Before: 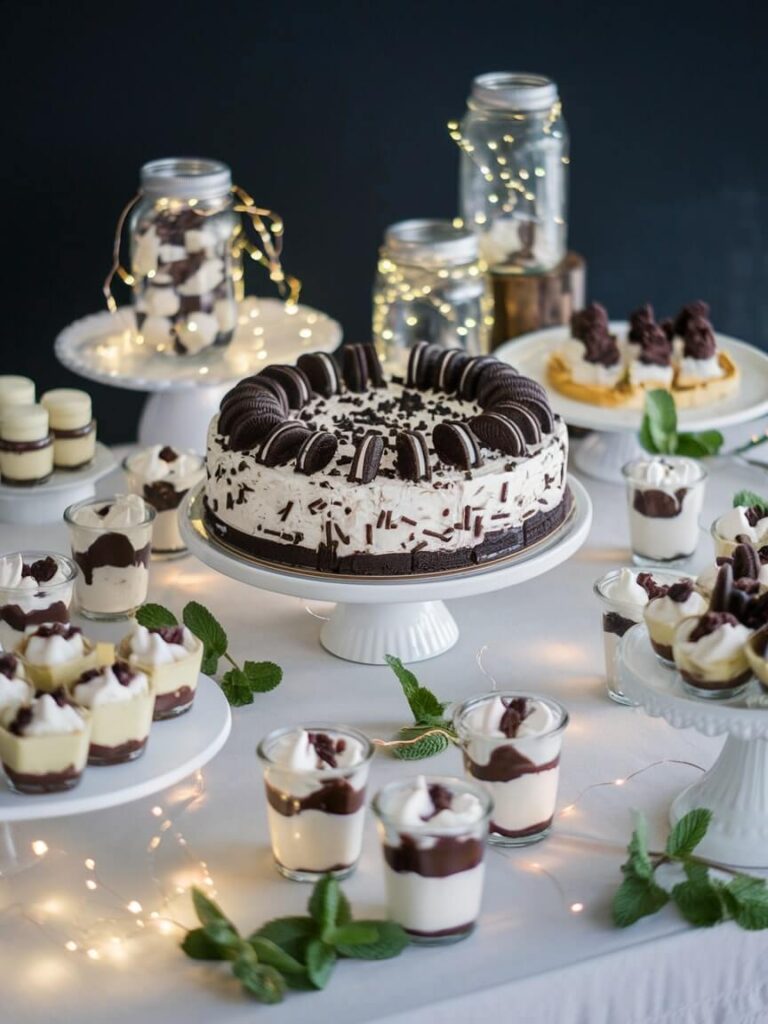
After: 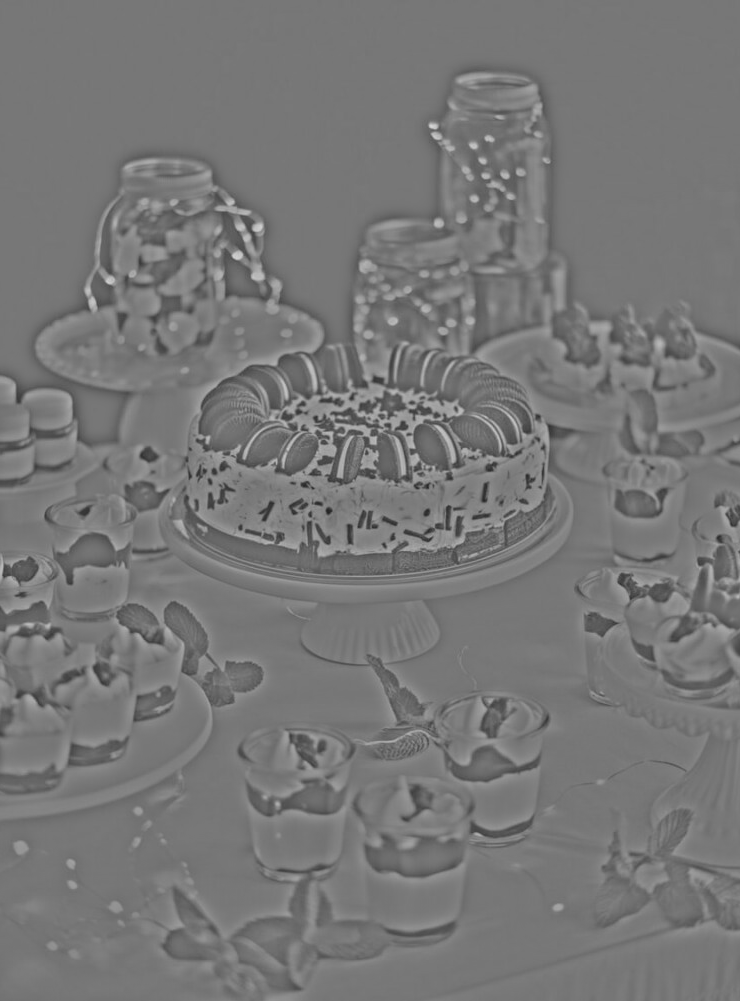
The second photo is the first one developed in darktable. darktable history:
crop and rotate: left 2.536%, right 1.107%, bottom 2.246%
highpass: sharpness 25.84%, contrast boost 14.94%
